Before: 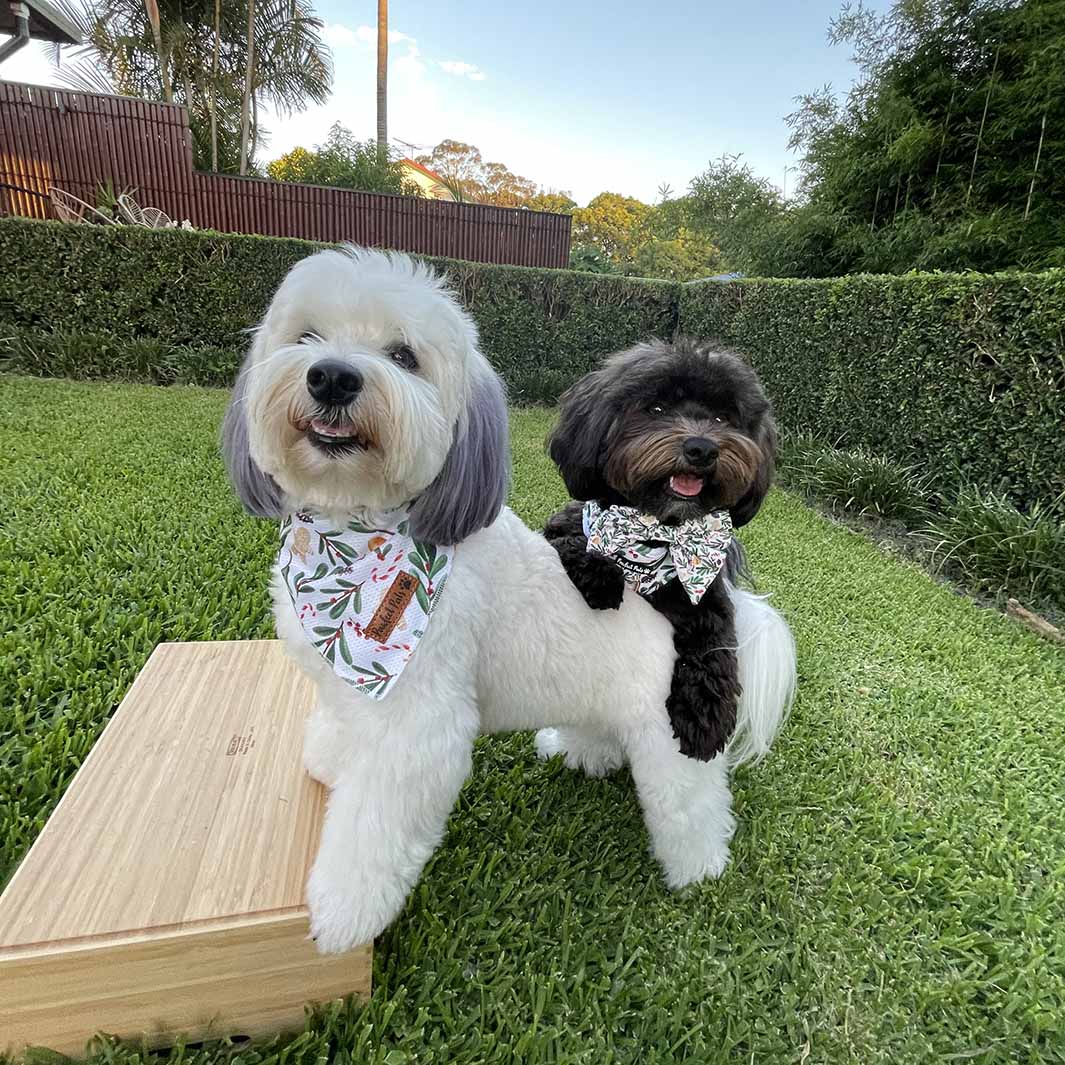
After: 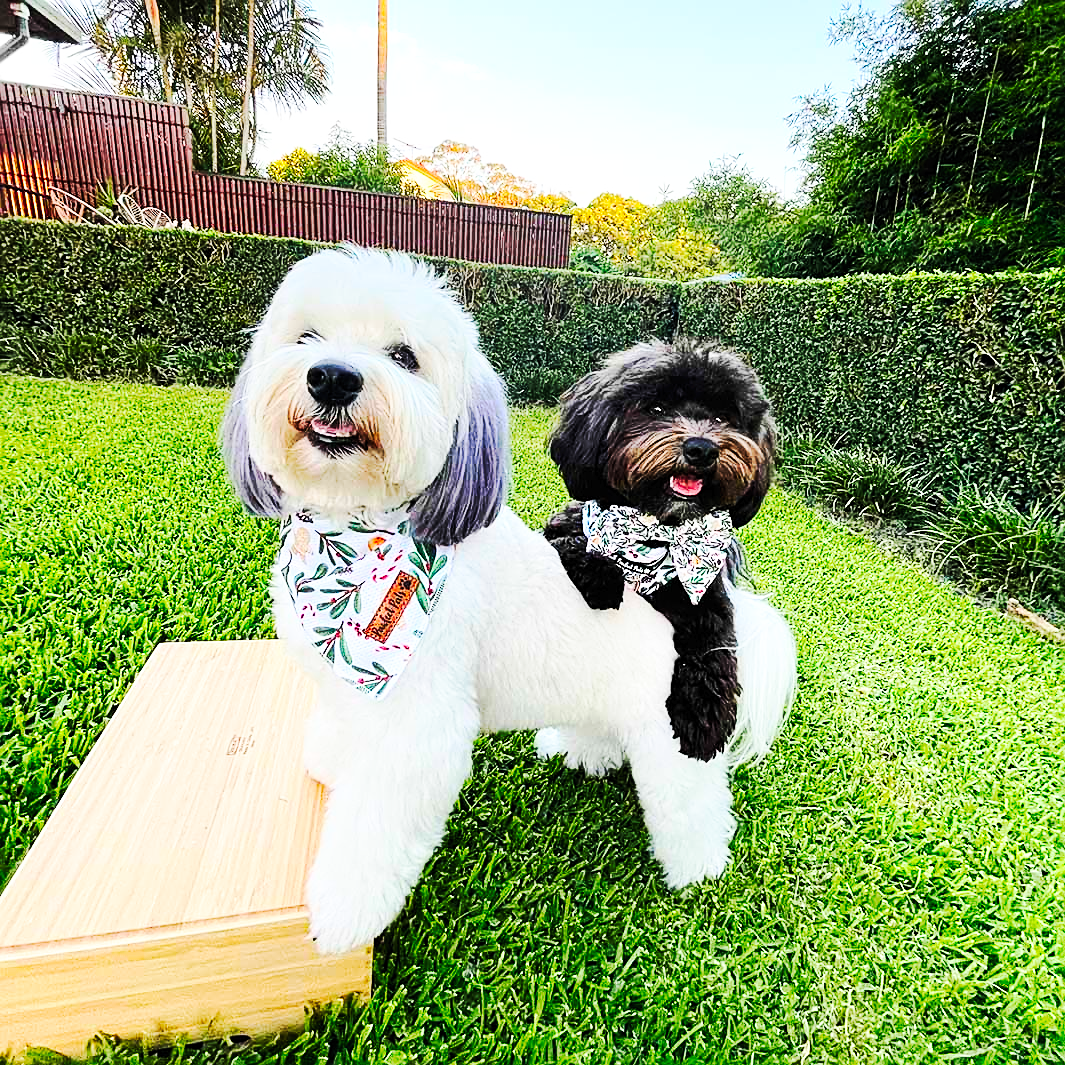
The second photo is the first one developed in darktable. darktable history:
base curve: curves: ch0 [(0, 0) (0.005, 0.002) (0.15, 0.3) (0.4, 0.7) (0.75, 0.95) (1, 1)], preserve colors none
contrast brightness saturation: contrast 0.203, brightness 0.16, saturation 0.218
tone curve: curves: ch0 [(0, 0) (0.003, 0.006) (0.011, 0.011) (0.025, 0.02) (0.044, 0.032) (0.069, 0.035) (0.1, 0.046) (0.136, 0.063) (0.177, 0.089) (0.224, 0.12) (0.277, 0.16) (0.335, 0.206) (0.399, 0.268) (0.468, 0.359) (0.543, 0.466) (0.623, 0.582) (0.709, 0.722) (0.801, 0.808) (0.898, 0.886) (1, 1)], preserve colors none
sharpen: on, module defaults
